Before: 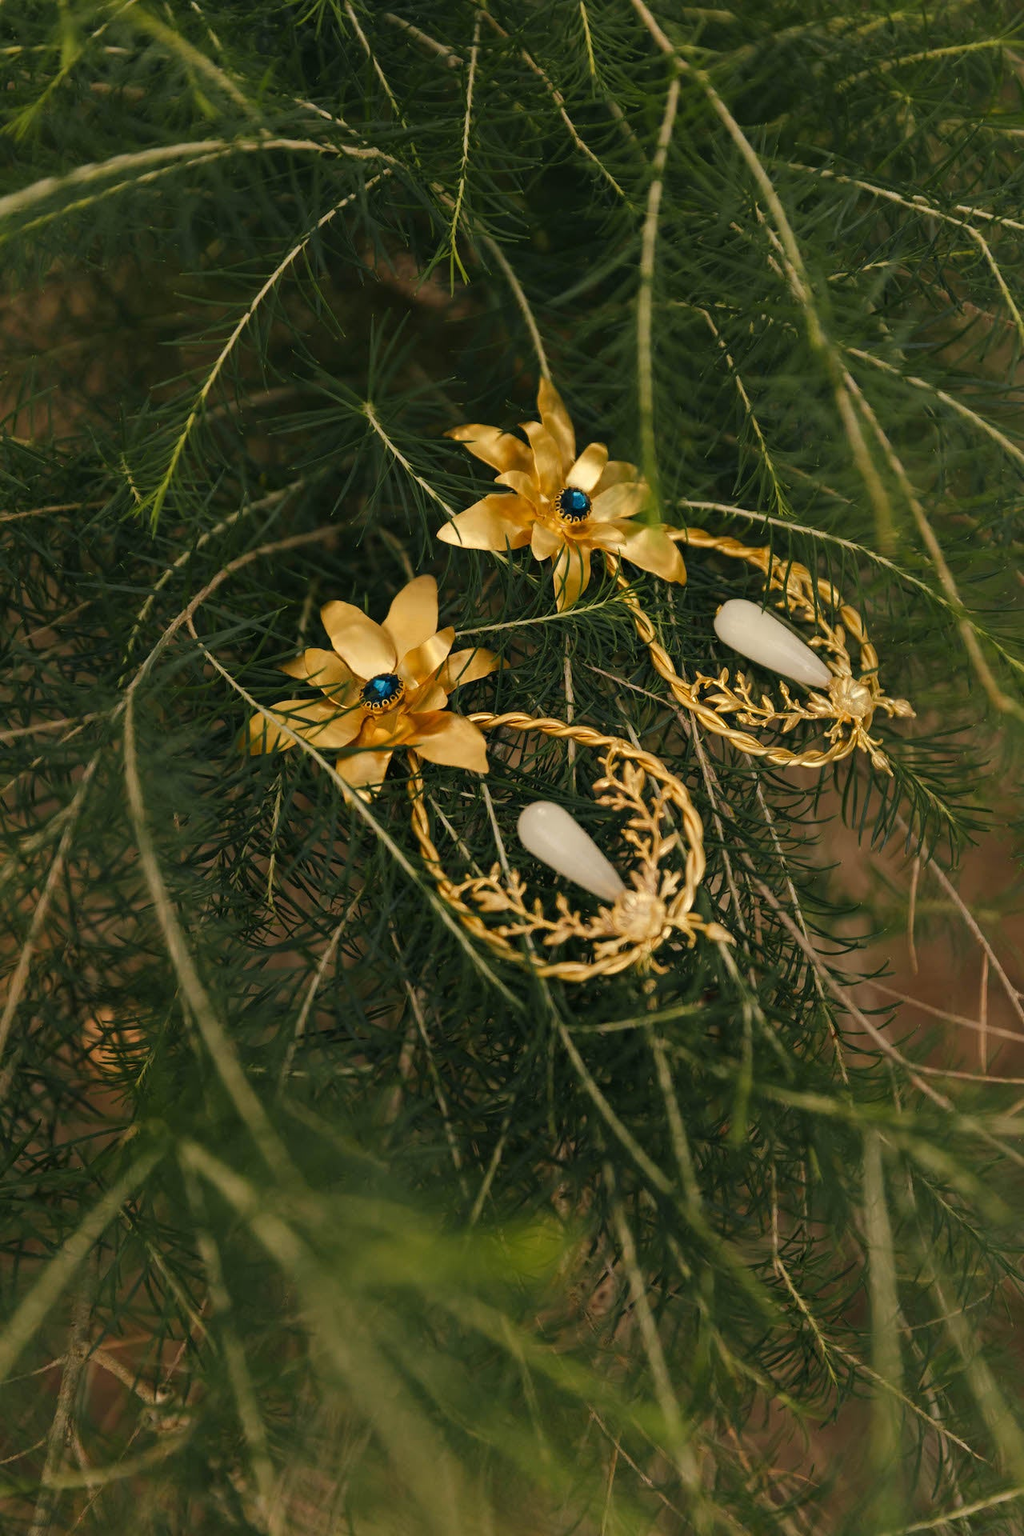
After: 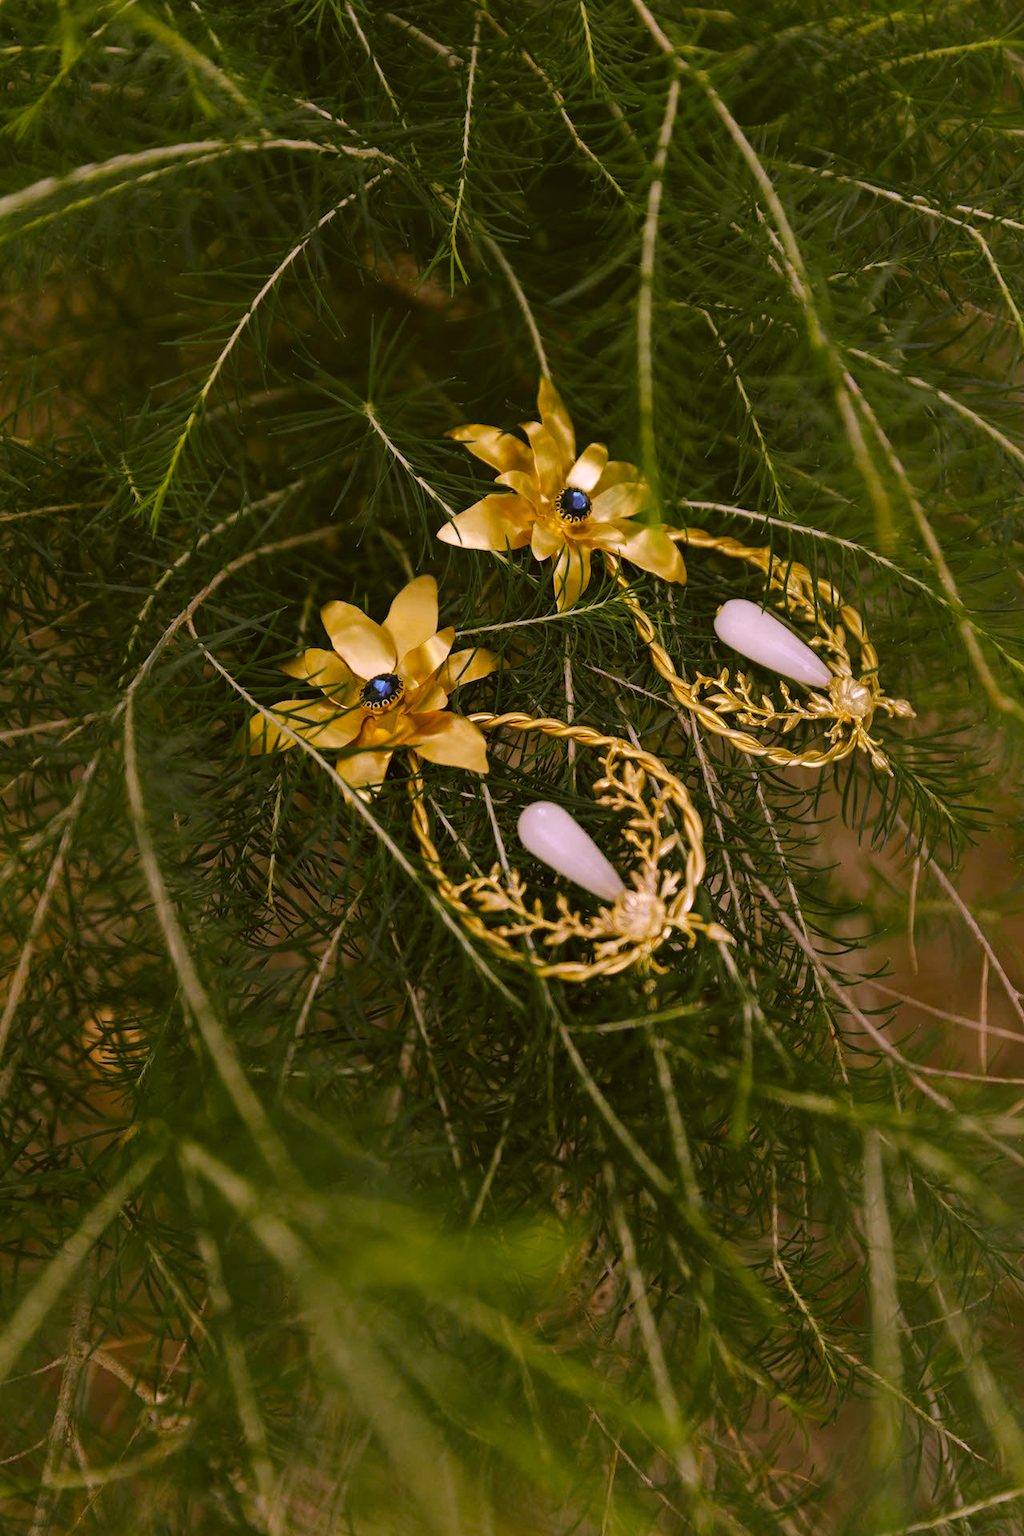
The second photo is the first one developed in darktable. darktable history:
white balance: red 0.98, blue 1.61
color correction: highlights a* 0.162, highlights b* 29.53, shadows a* -0.162, shadows b* 21.09
